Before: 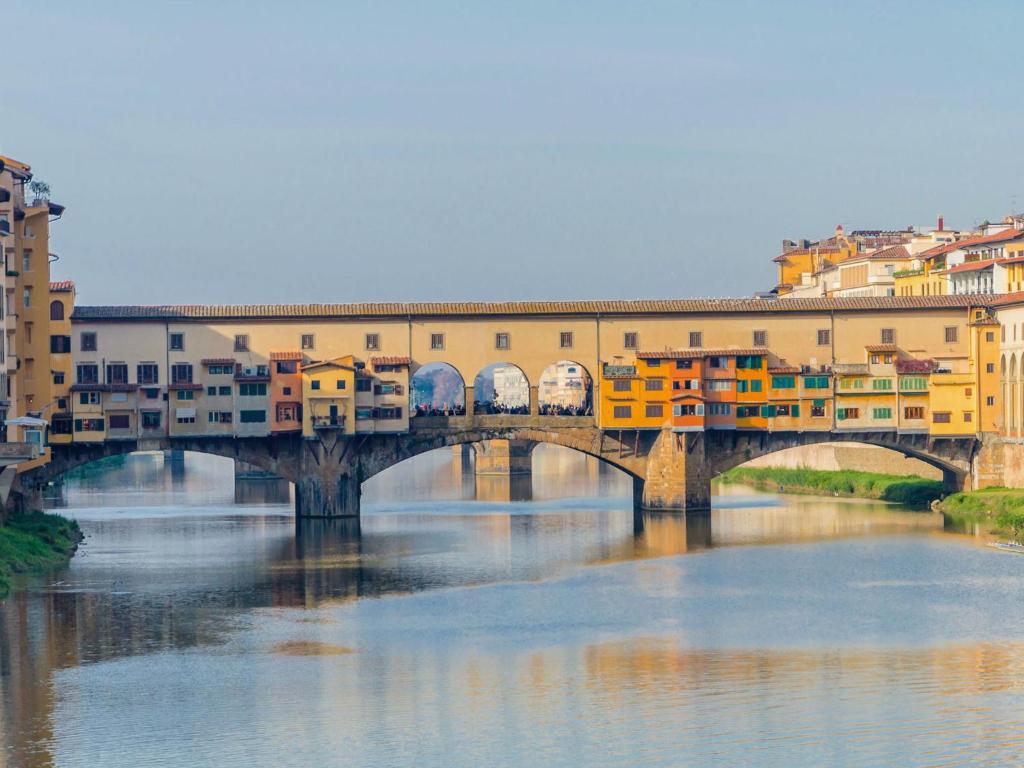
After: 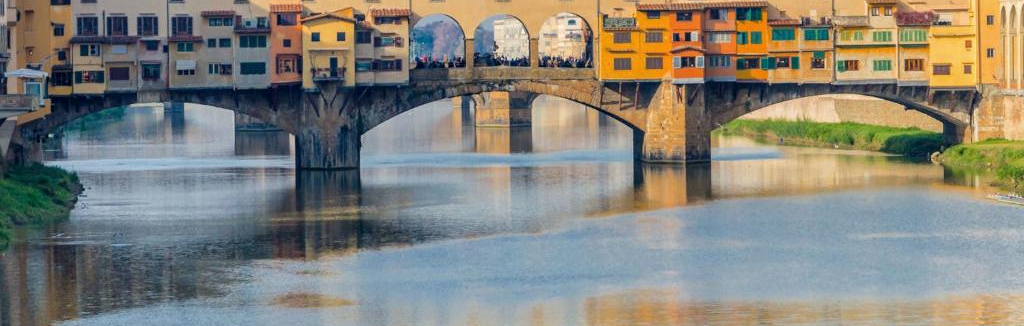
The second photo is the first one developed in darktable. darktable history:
crop: top 45.387%, bottom 12.158%
local contrast: highlights 103%, shadows 99%, detail 120%, midtone range 0.2
